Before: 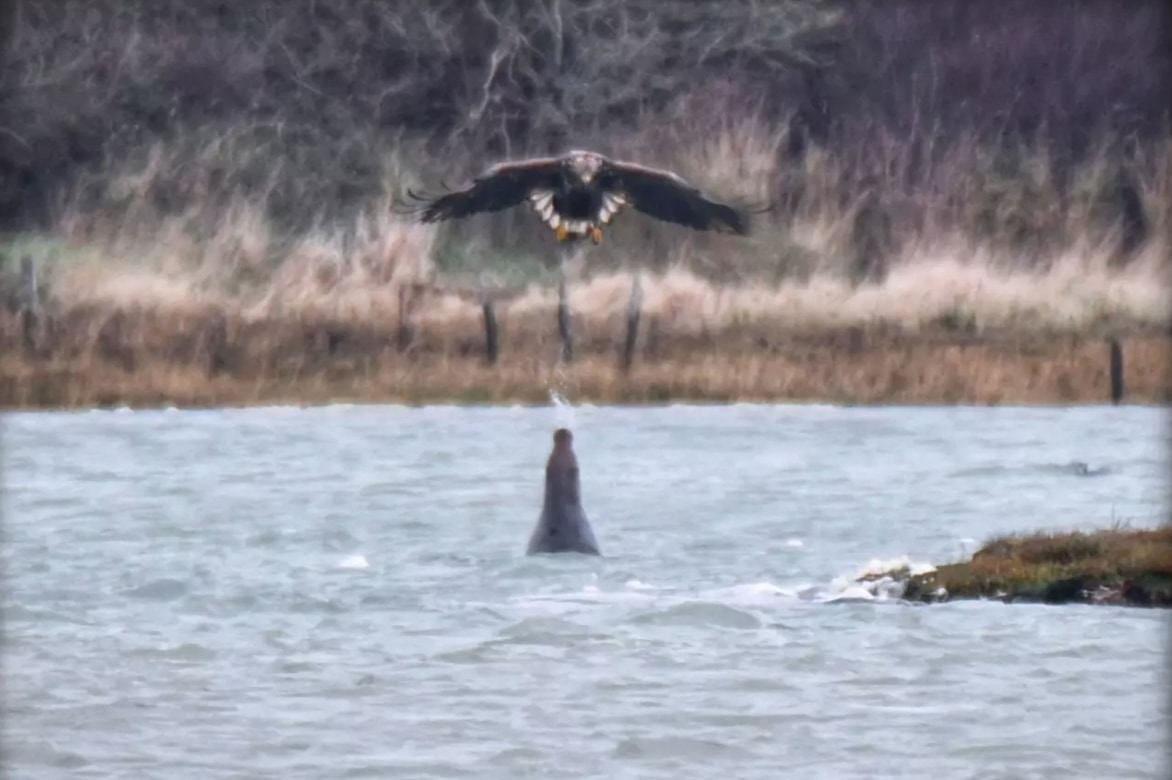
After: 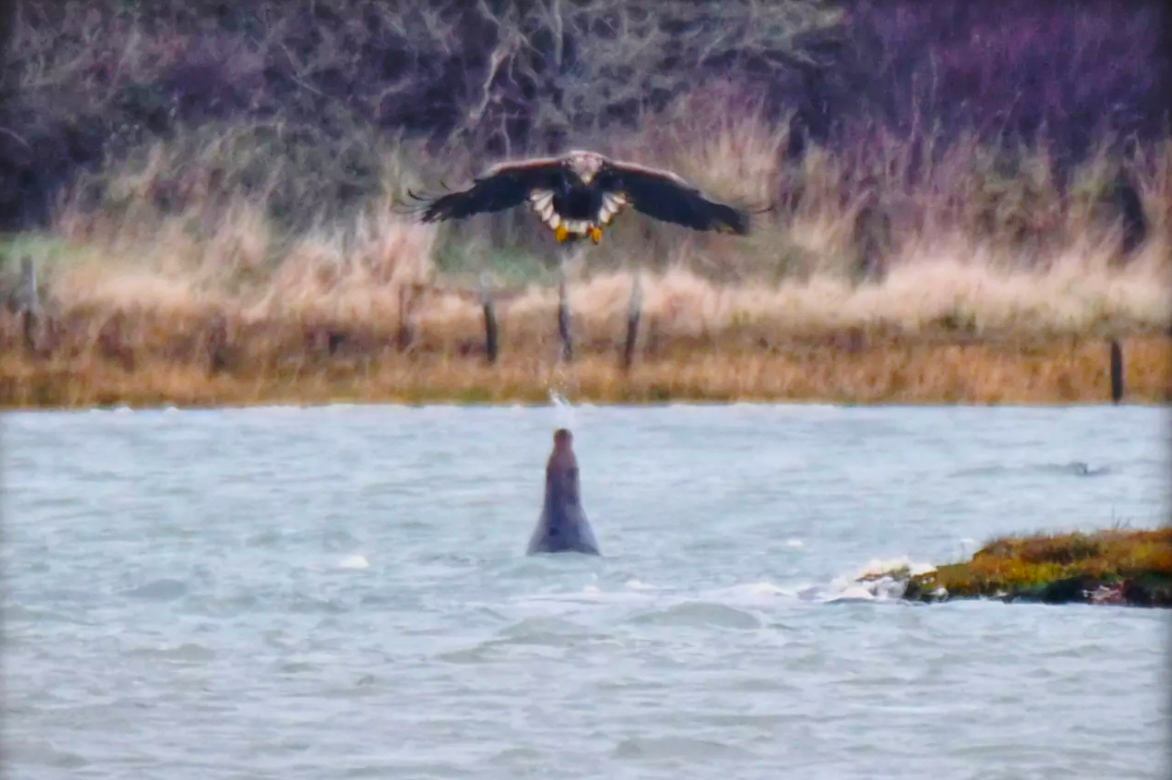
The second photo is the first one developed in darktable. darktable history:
white balance: red 1.009, blue 0.985
exposure: compensate highlight preservation false
contrast brightness saturation: saturation -0.05
base curve: curves: ch0 [(0, 0) (0.073, 0.04) (0.157, 0.139) (0.492, 0.492) (0.758, 0.758) (1, 1)], preserve colors none
color balance: input saturation 134.34%, contrast -10.04%, contrast fulcrum 19.67%, output saturation 133.51%
